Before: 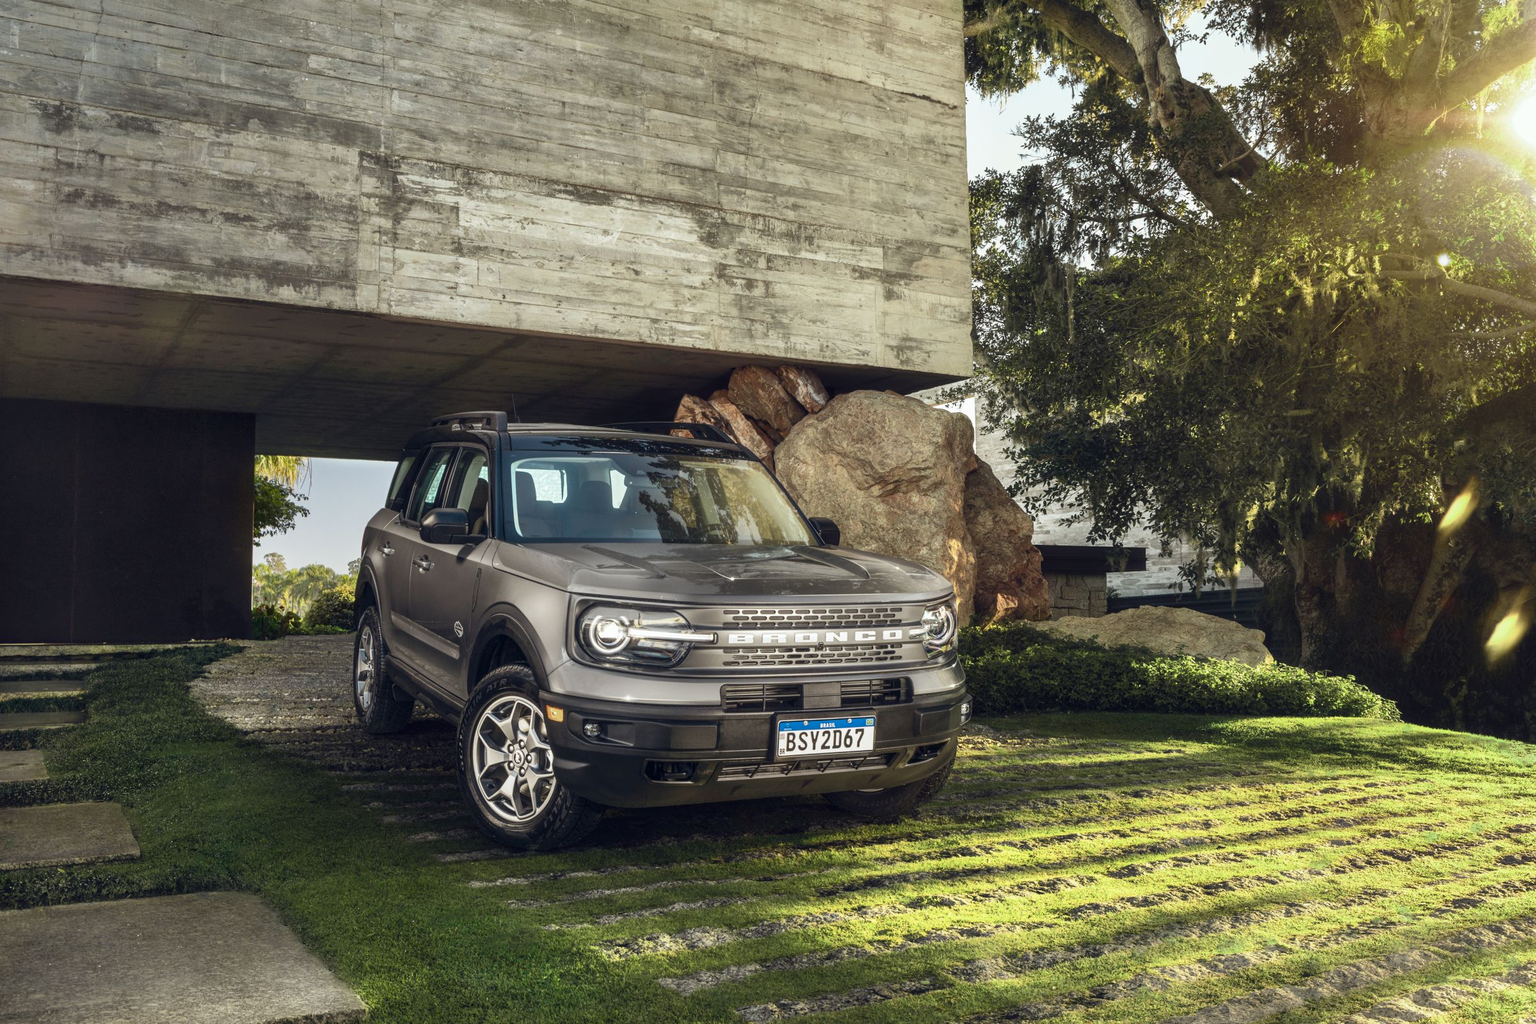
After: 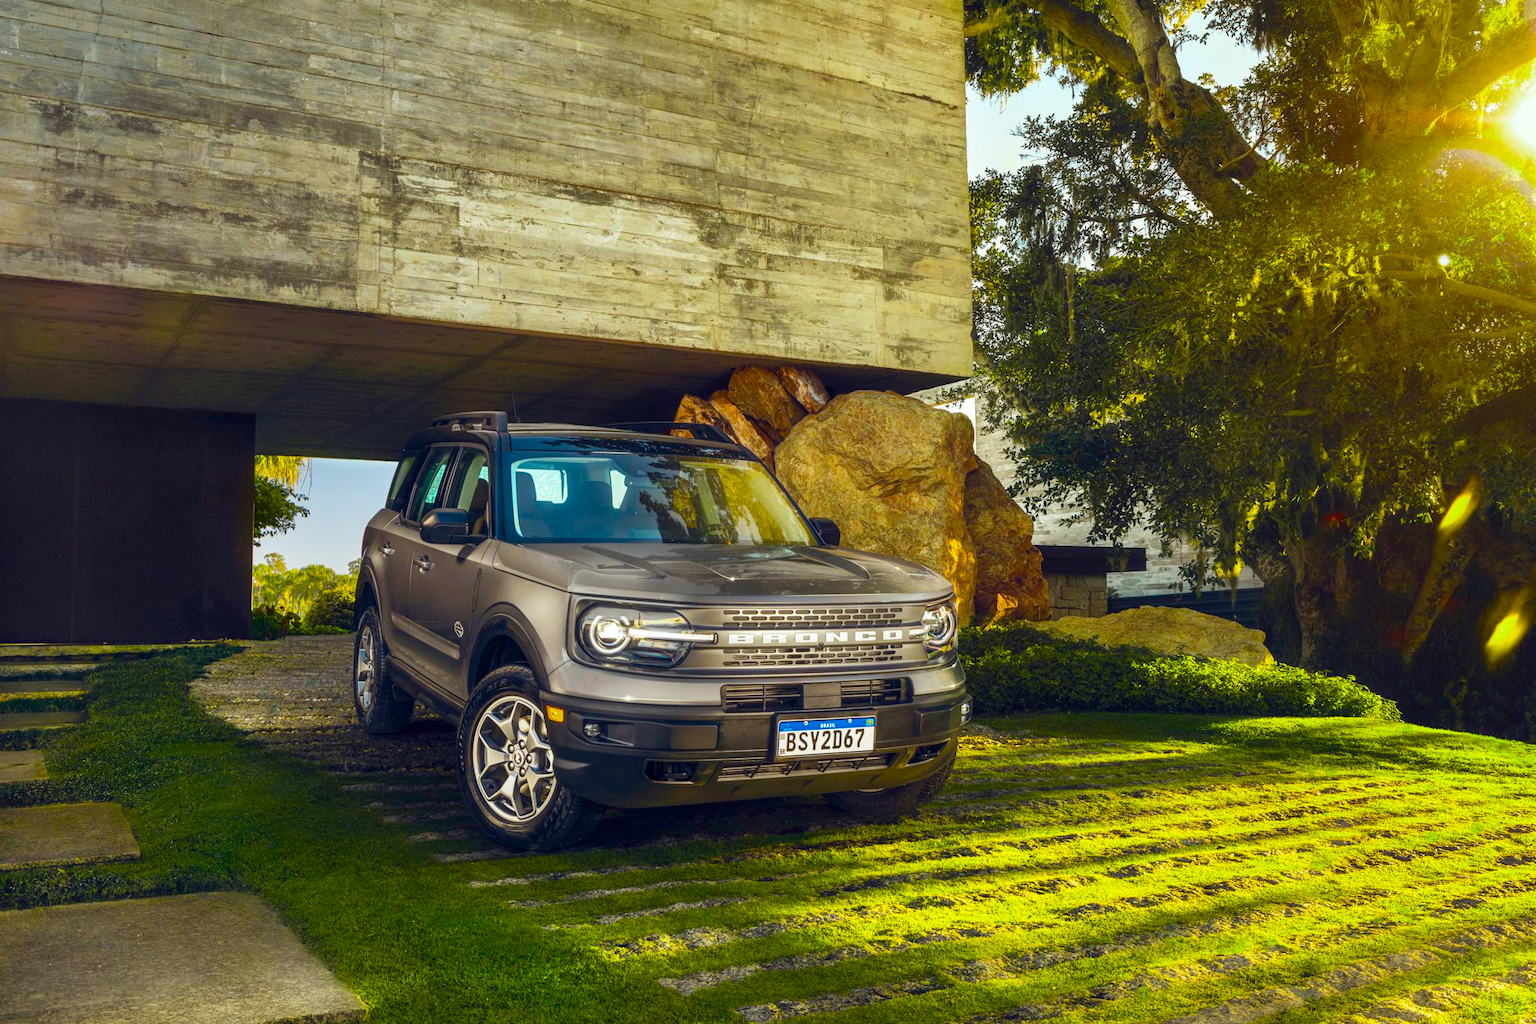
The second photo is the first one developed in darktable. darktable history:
color balance rgb: linear chroma grading › global chroma 42%, perceptual saturation grading › global saturation 42%, global vibrance 33%
tone equalizer: on, module defaults
